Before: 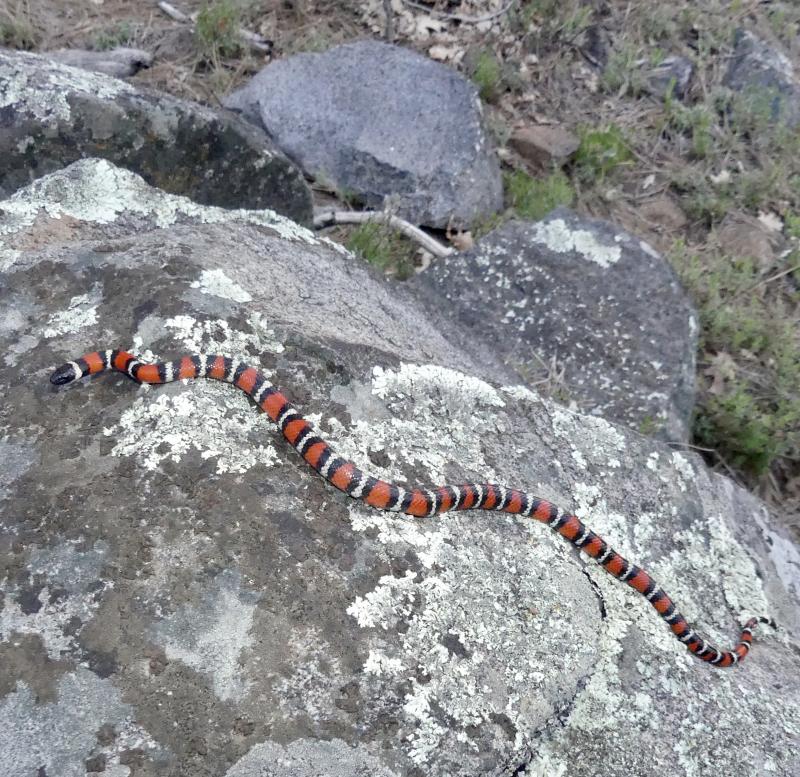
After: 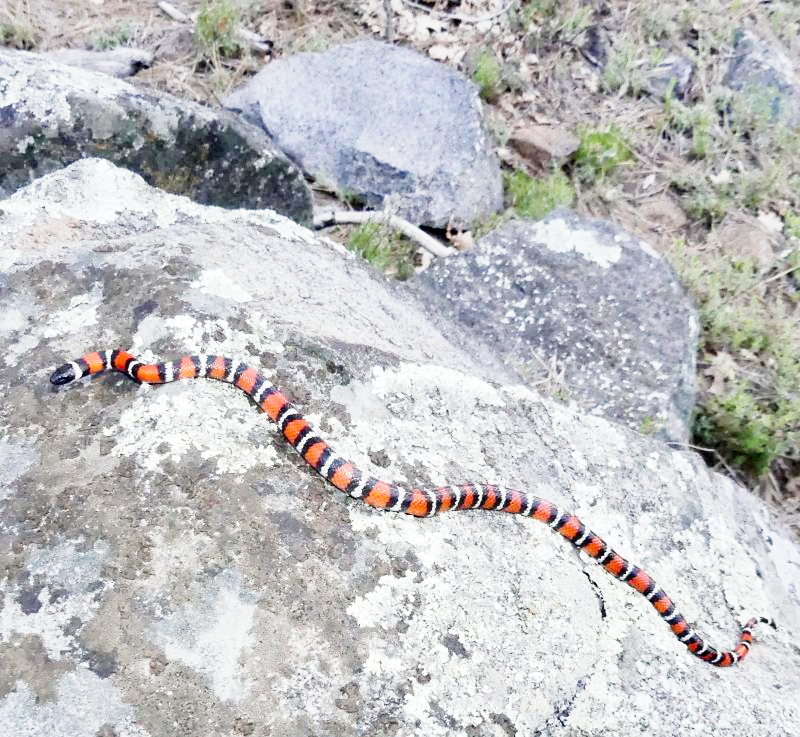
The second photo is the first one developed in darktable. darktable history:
crop and rotate: top 0%, bottom 5.097%
base curve: curves: ch0 [(0, 0) (0, 0.001) (0.001, 0.001) (0.004, 0.002) (0.007, 0.004) (0.015, 0.013) (0.033, 0.045) (0.052, 0.096) (0.075, 0.17) (0.099, 0.241) (0.163, 0.42) (0.219, 0.55) (0.259, 0.616) (0.327, 0.722) (0.365, 0.765) (0.522, 0.873) (0.547, 0.881) (0.689, 0.919) (0.826, 0.952) (1, 1)], preserve colors none
